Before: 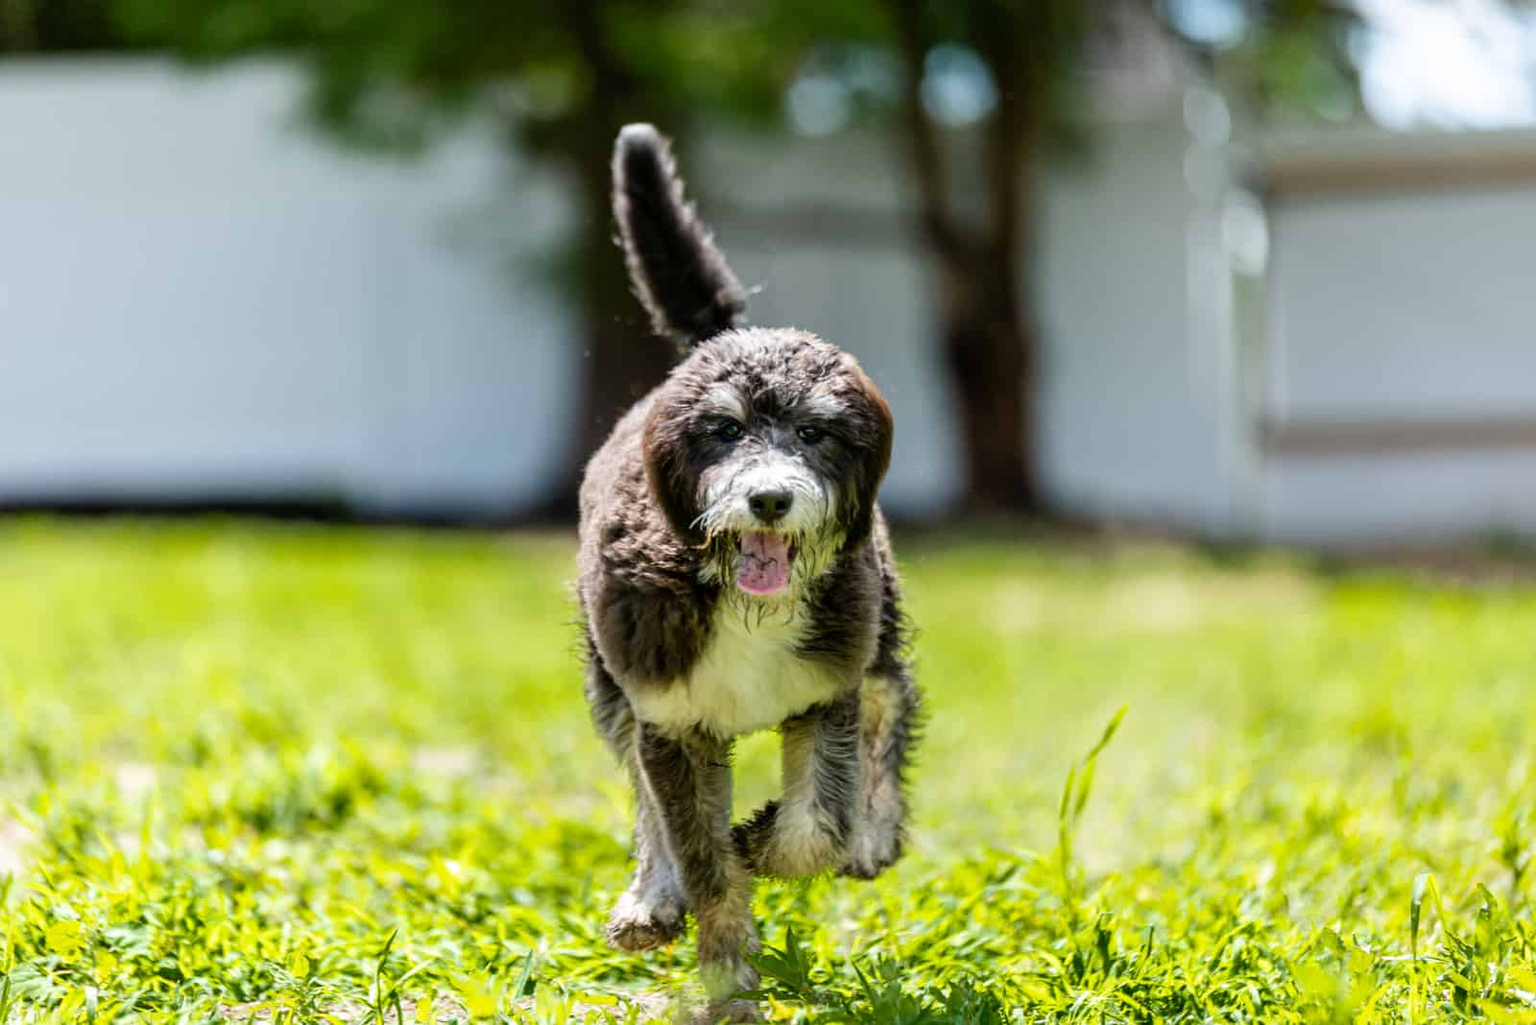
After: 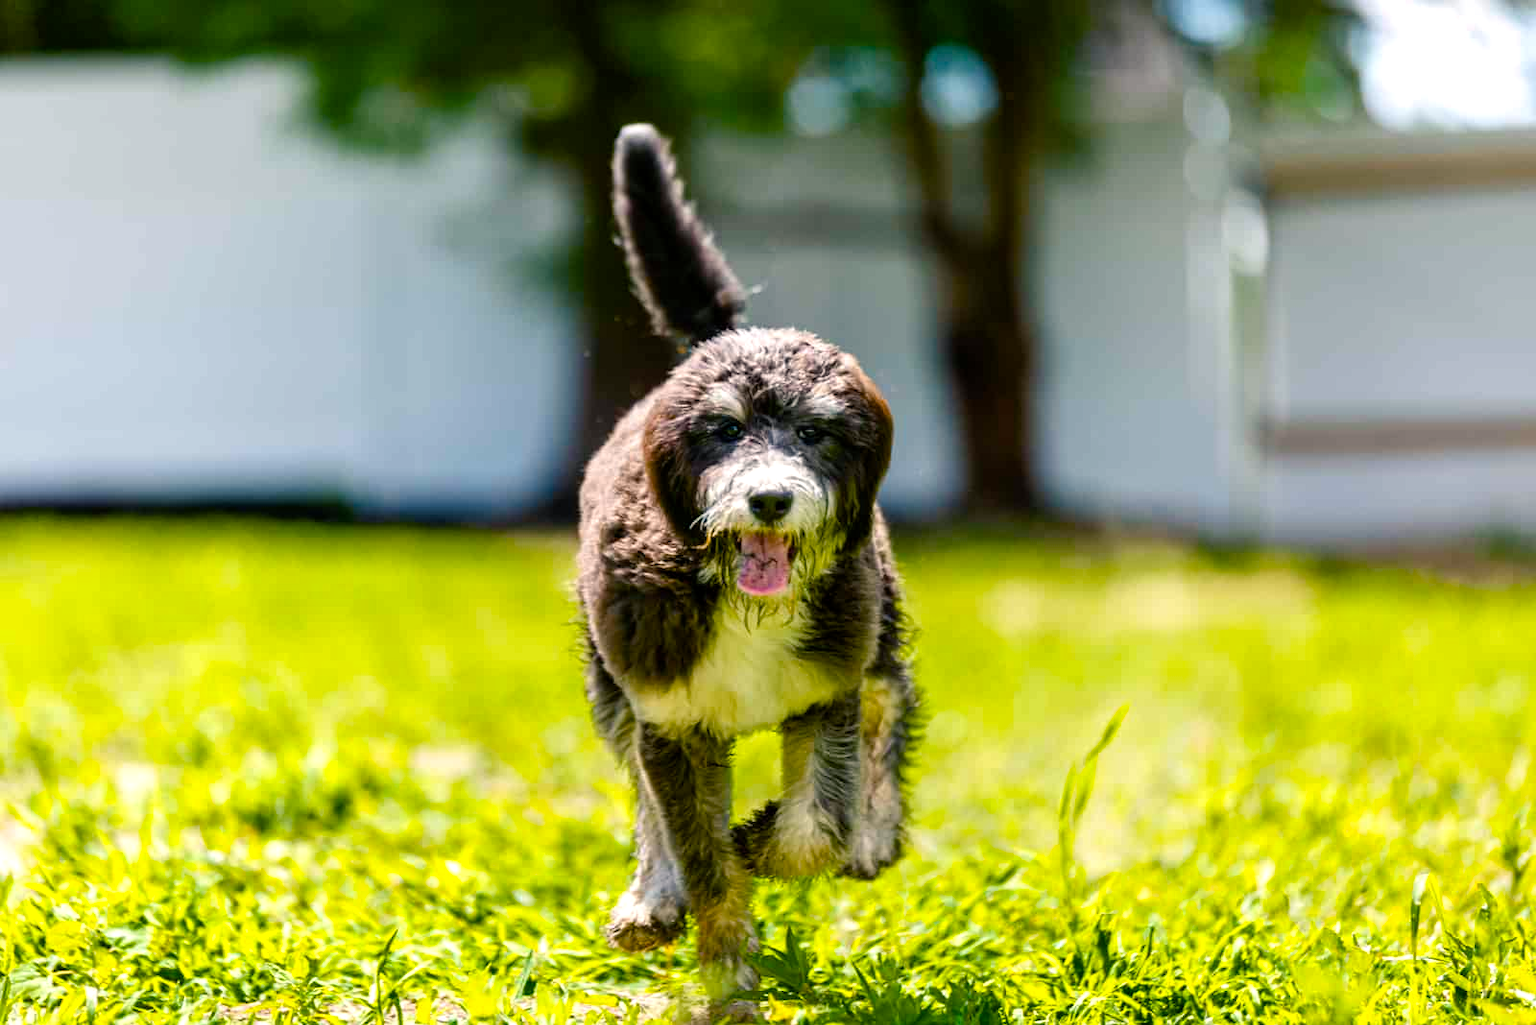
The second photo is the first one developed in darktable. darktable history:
color balance rgb: shadows lift › chroma 2.04%, shadows lift › hue 248.41°, highlights gain › chroma 1.581%, highlights gain › hue 54.81°, global offset › hue 171.5°, perceptual saturation grading › global saturation 20%, perceptual saturation grading › highlights -13.937%, perceptual saturation grading › shadows 49.781%, global vibrance 30.529%, contrast 9.653%
